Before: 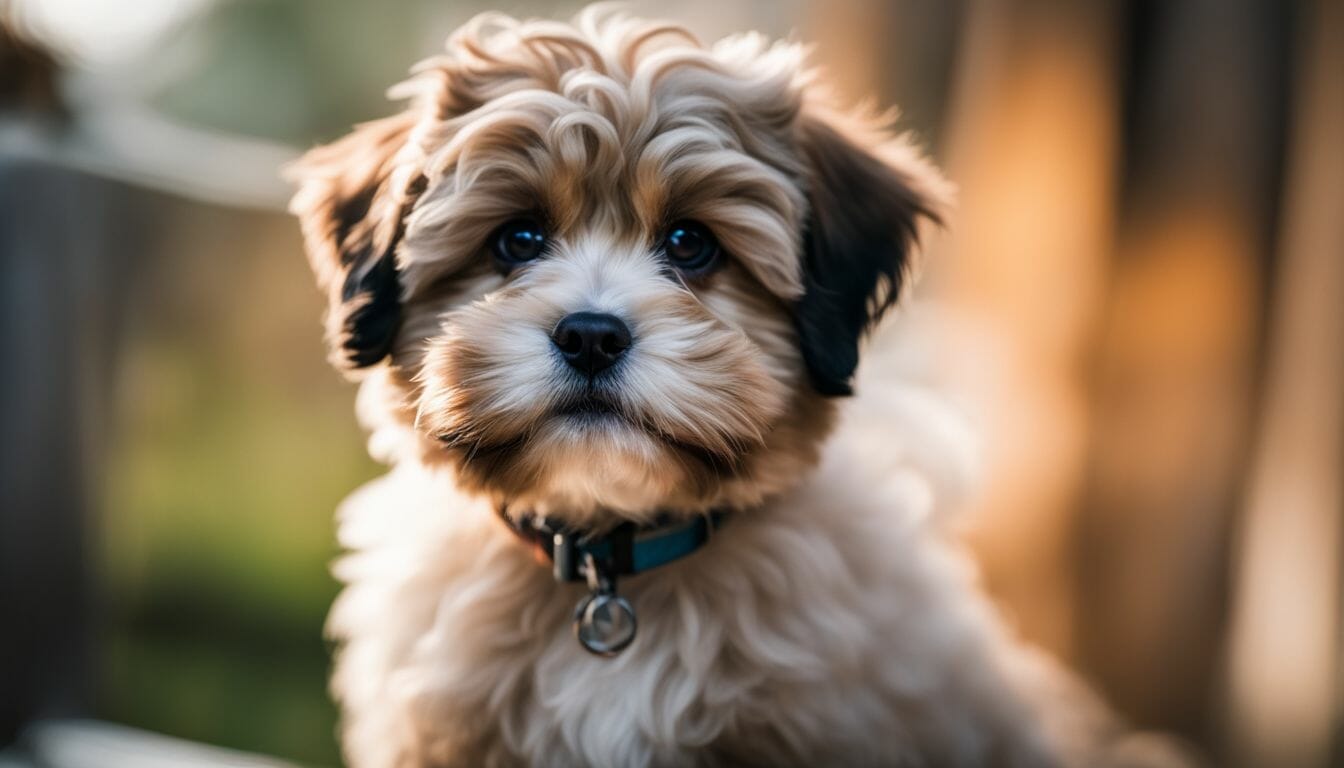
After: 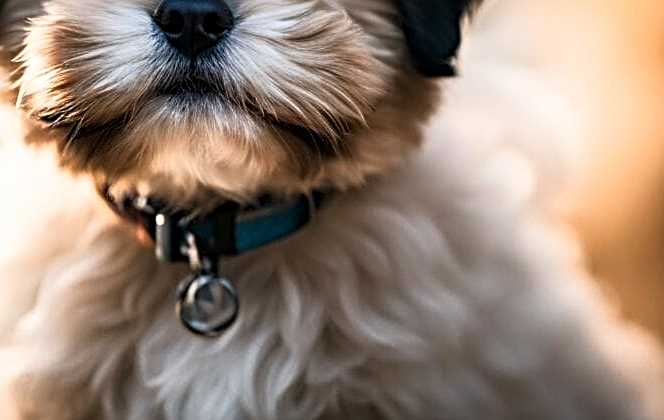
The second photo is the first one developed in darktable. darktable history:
sharpen: radius 3.69, amount 0.928
crop: left 29.672%, top 41.786%, right 20.851%, bottom 3.487%
base curve: curves: ch0 [(0, 0) (0.257, 0.25) (0.482, 0.586) (0.757, 0.871) (1, 1)]
